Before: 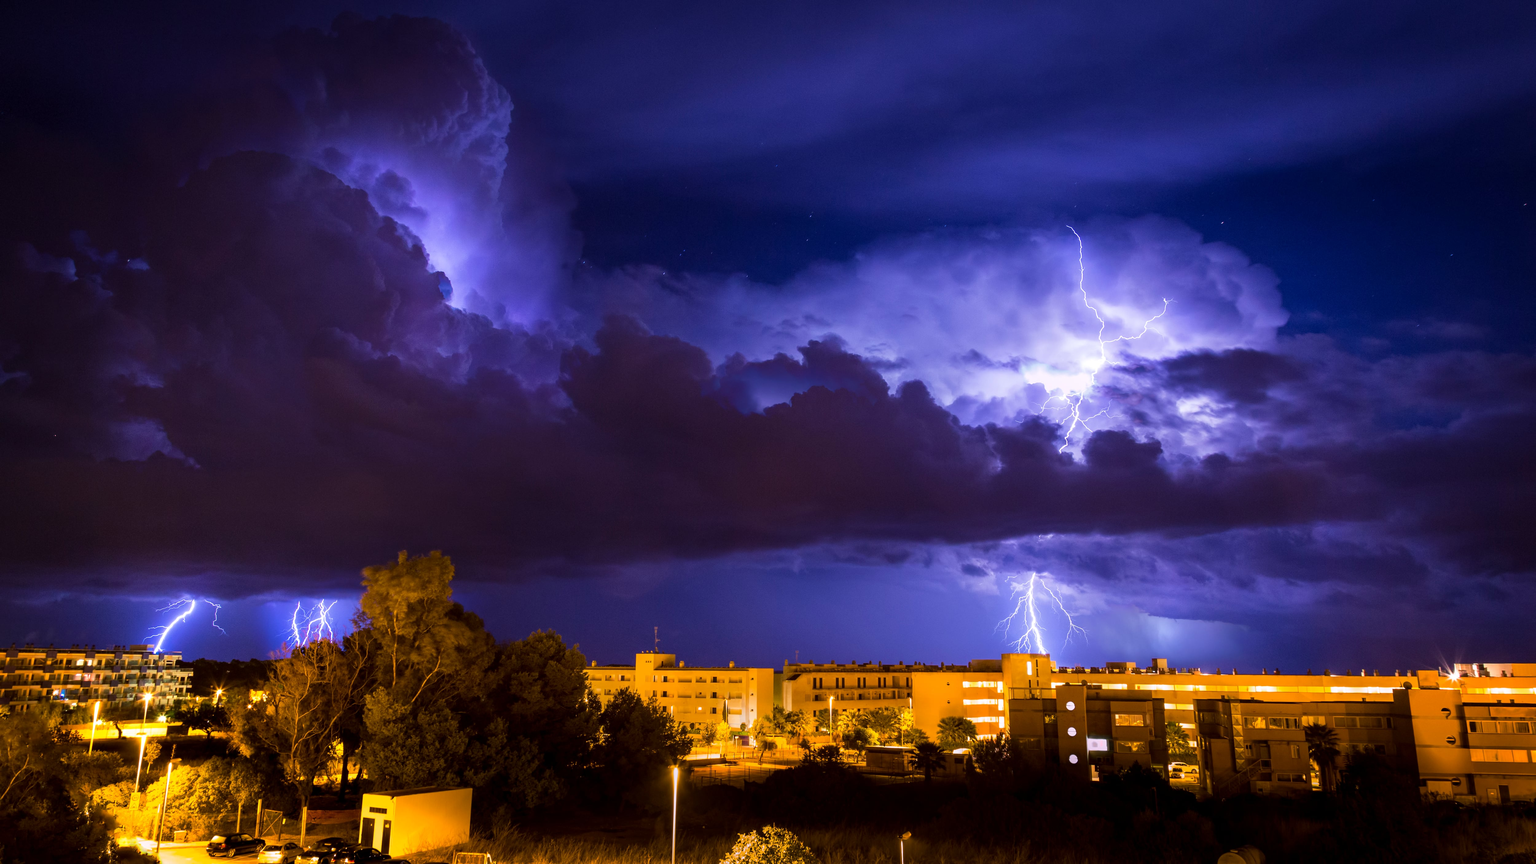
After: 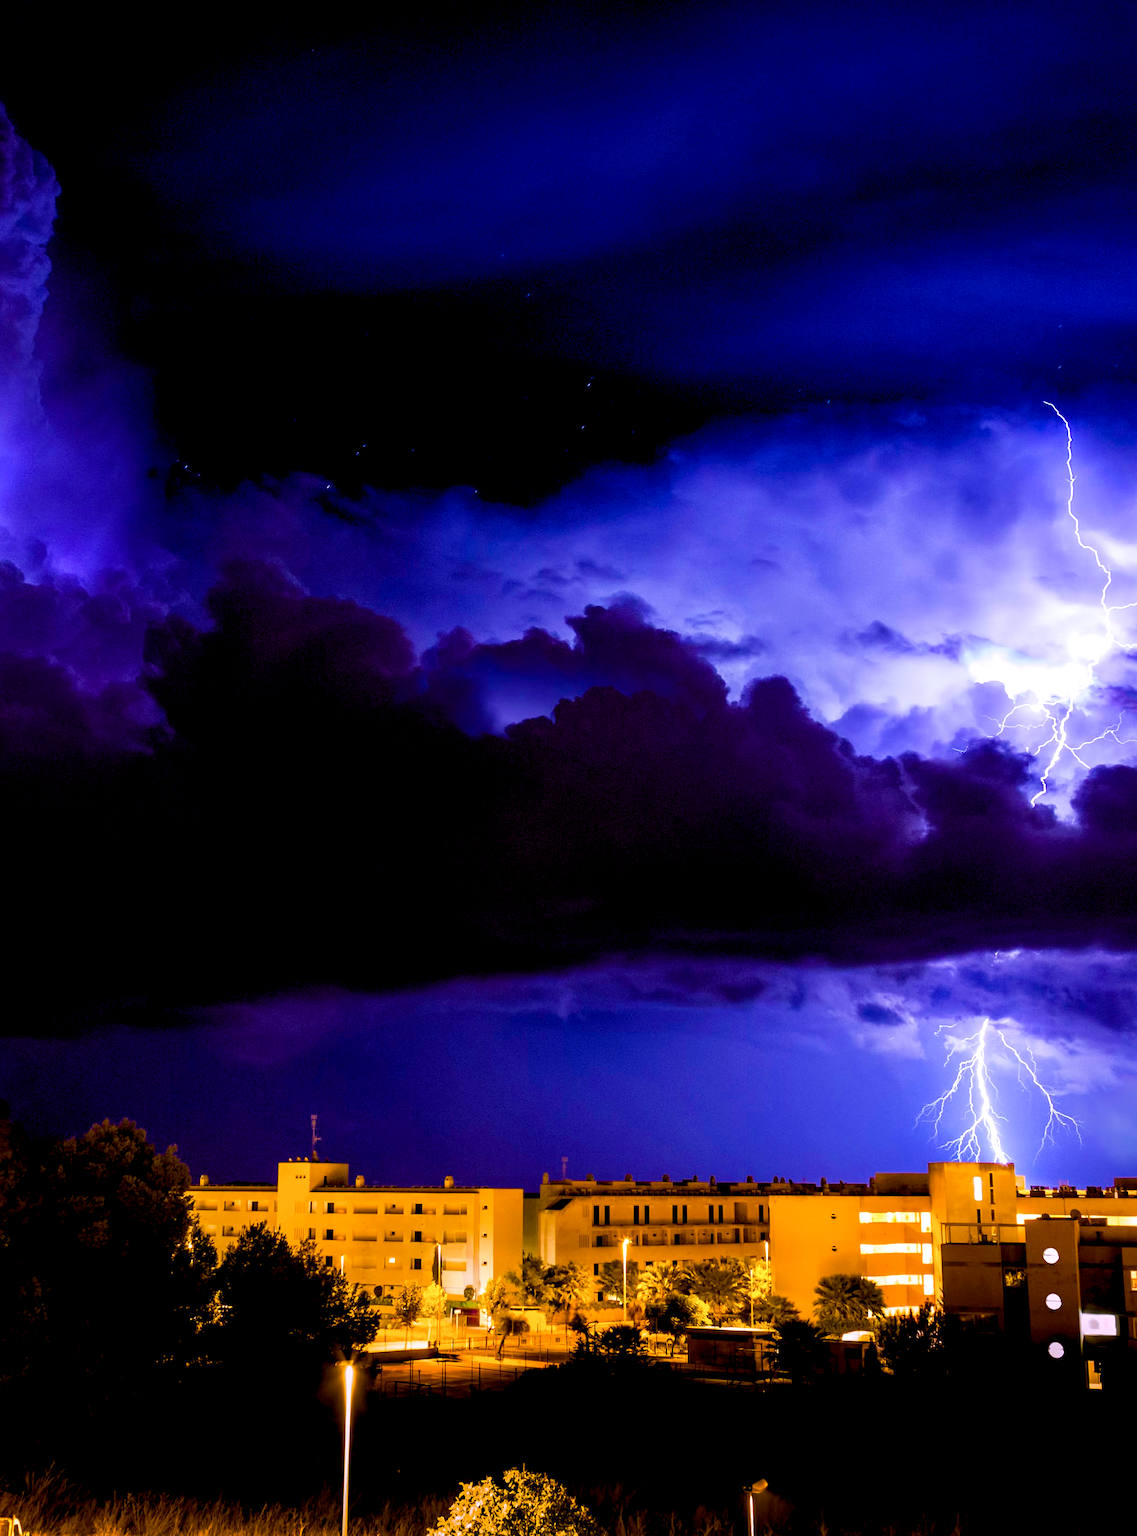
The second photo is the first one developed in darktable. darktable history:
color balance rgb: shadows lift › luminance -9.41%, highlights gain › luminance 17.6%, global offset › luminance -1.45%, perceptual saturation grading › highlights -17.77%, perceptual saturation grading › mid-tones 33.1%, perceptual saturation grading › shadows 50.52%, global vibrance 24.22%
crop: left 31.229%, right 27.105%
